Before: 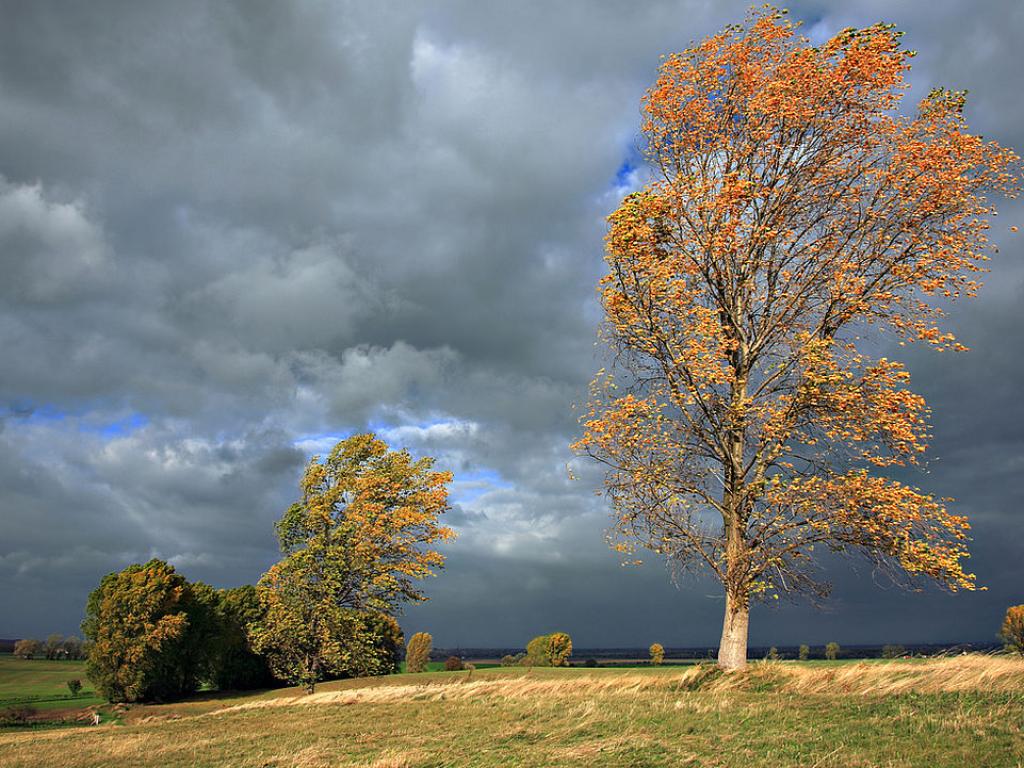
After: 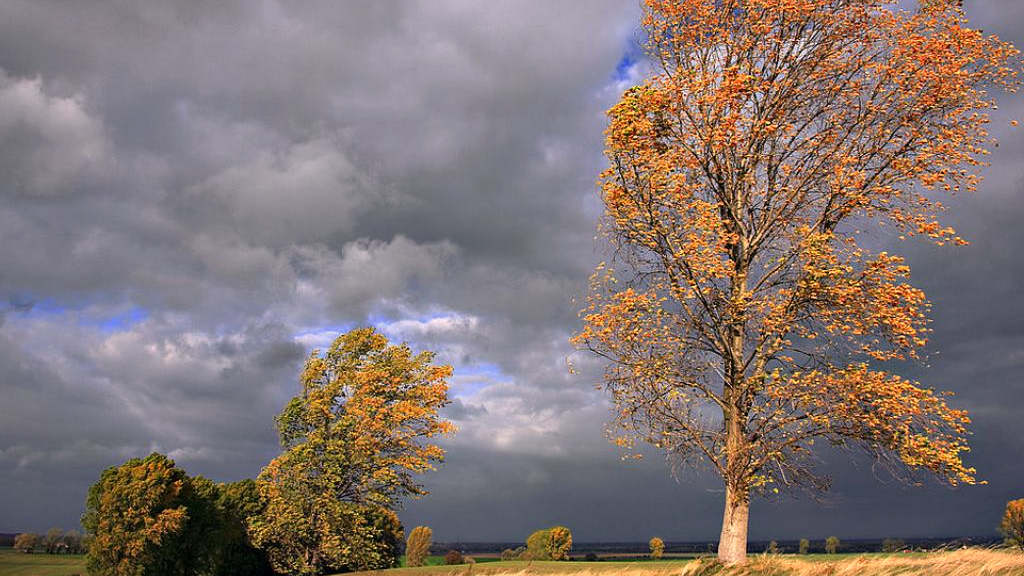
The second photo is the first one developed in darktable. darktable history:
white balance: emerald 1
crop: top 13.819%, bottom 11.169%
color correction: highlights a* 12.23, highlights b* 5.41
